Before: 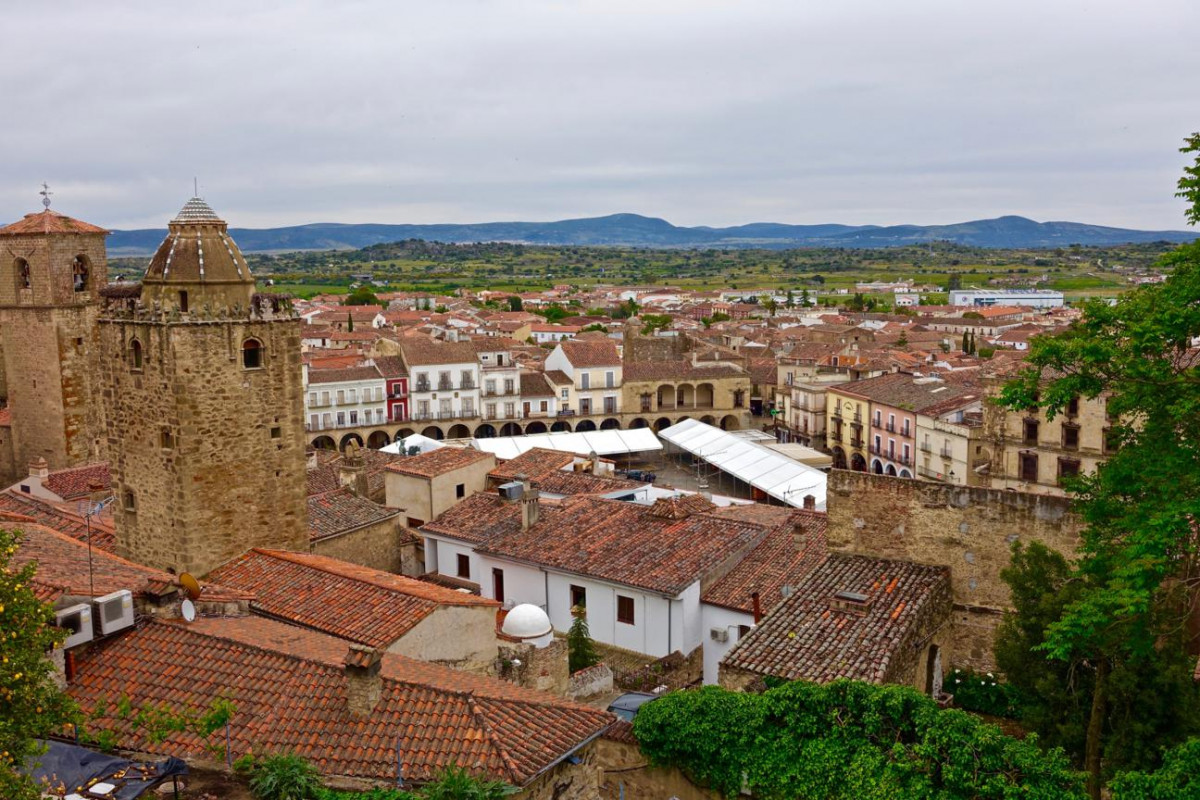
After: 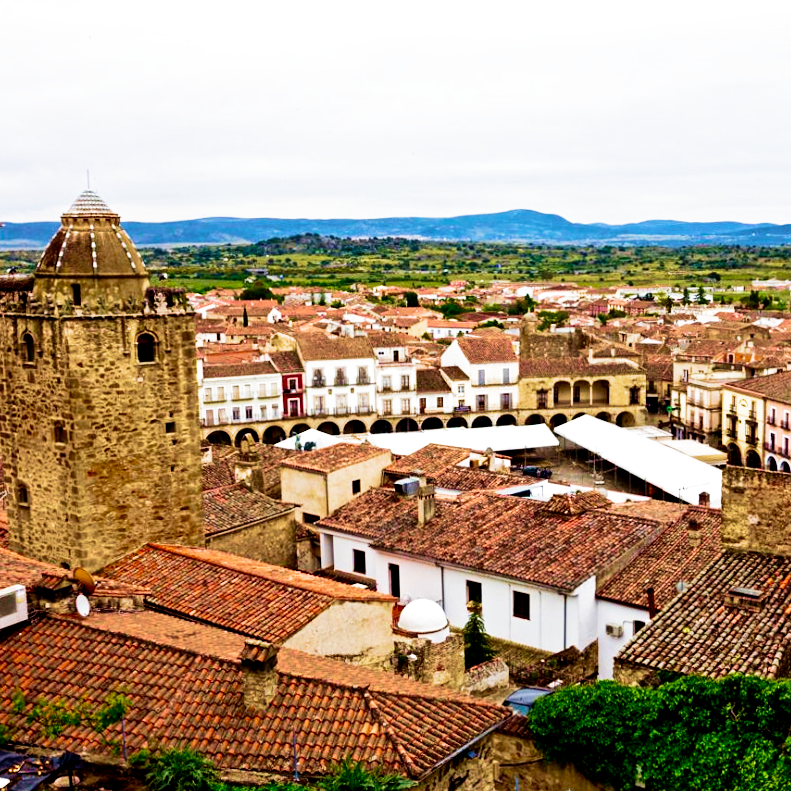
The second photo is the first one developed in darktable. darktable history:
filmic rgb: middle gray luminance 12.74%, black relative exposure -10.13 EV, white relative exposure 3.47 EV, threshold 6 EV, target black luminance 0%, hardness 5.74, latitude 44.69%, contrast 1.221, highlights saturation mix 5%, shadows ↔ highlights balance 26.78%, add noise in highlights 0, preserve chrominance no, color science v3 (2019), use custom middle-gray values true, iterations of high-quality reconstruction 0, contrast in highlights soft, enable highlight reconstruction true
velvia: strength 75%
exposure: black level correction 0.007, compensate highlight preservation false
crop and rotate: left 8.786%, right 24.548%
tone equalizer: -8 EV -0.75 EV, -7 EV -0.7 EV, -6 EV -0.6 EV, -5 EV -0.4 EV, -3 EV 0.4 EV, -2 EV 0.6 EV, -1 EV 0.7 EV, +0 EV 0.75 EV, edges refinement/feathering 500, mask exposure compensation -1.57 EV, preserve details no
rotate and perspective: rotation 0.174°, lens shift (vertical) 0.013, lens shift (horizontal) 0.019, shear 0.001, automatic cropping original format, crop left 0.007, crop right 0.991, crop top 0.016, crop bottom 0.997
